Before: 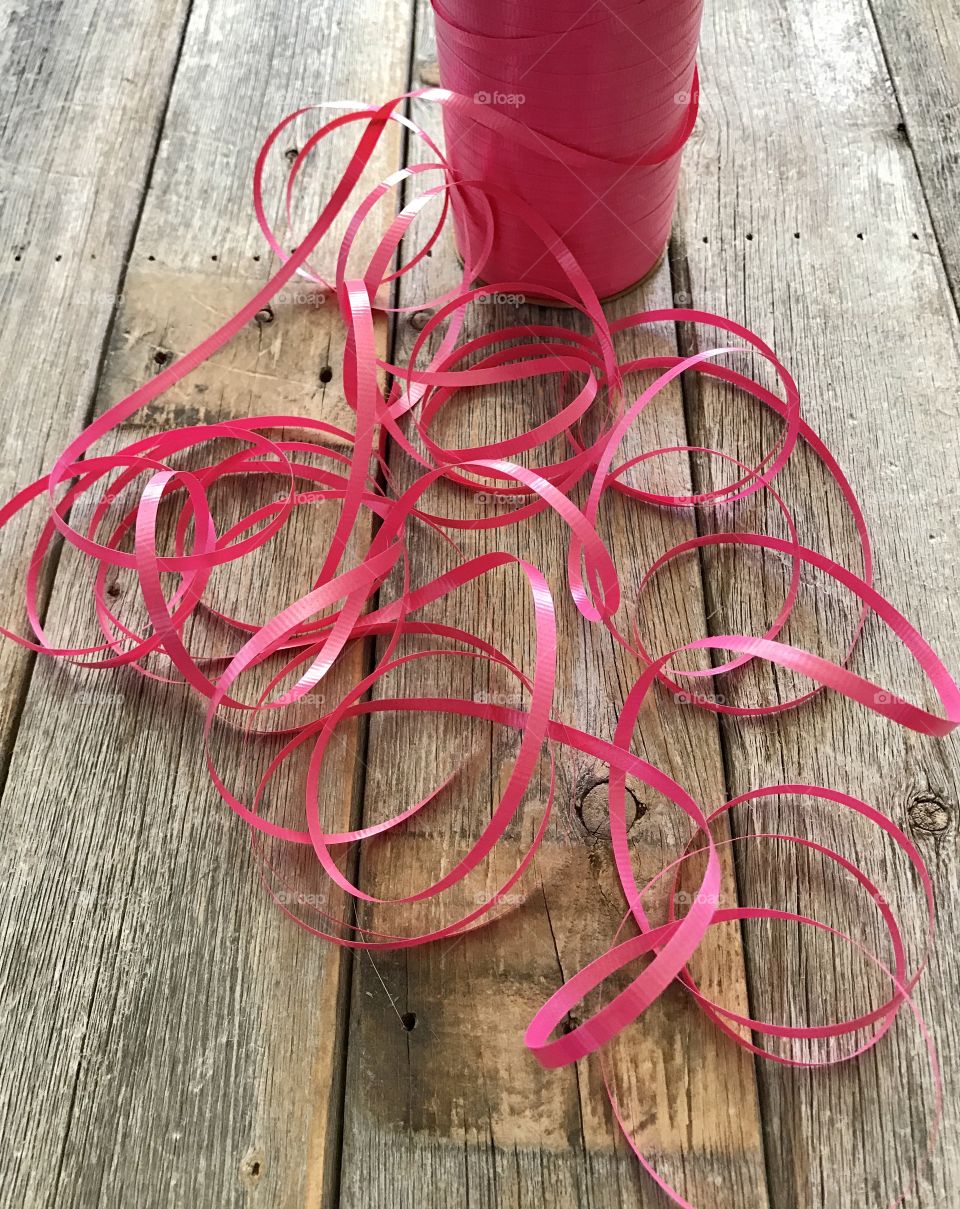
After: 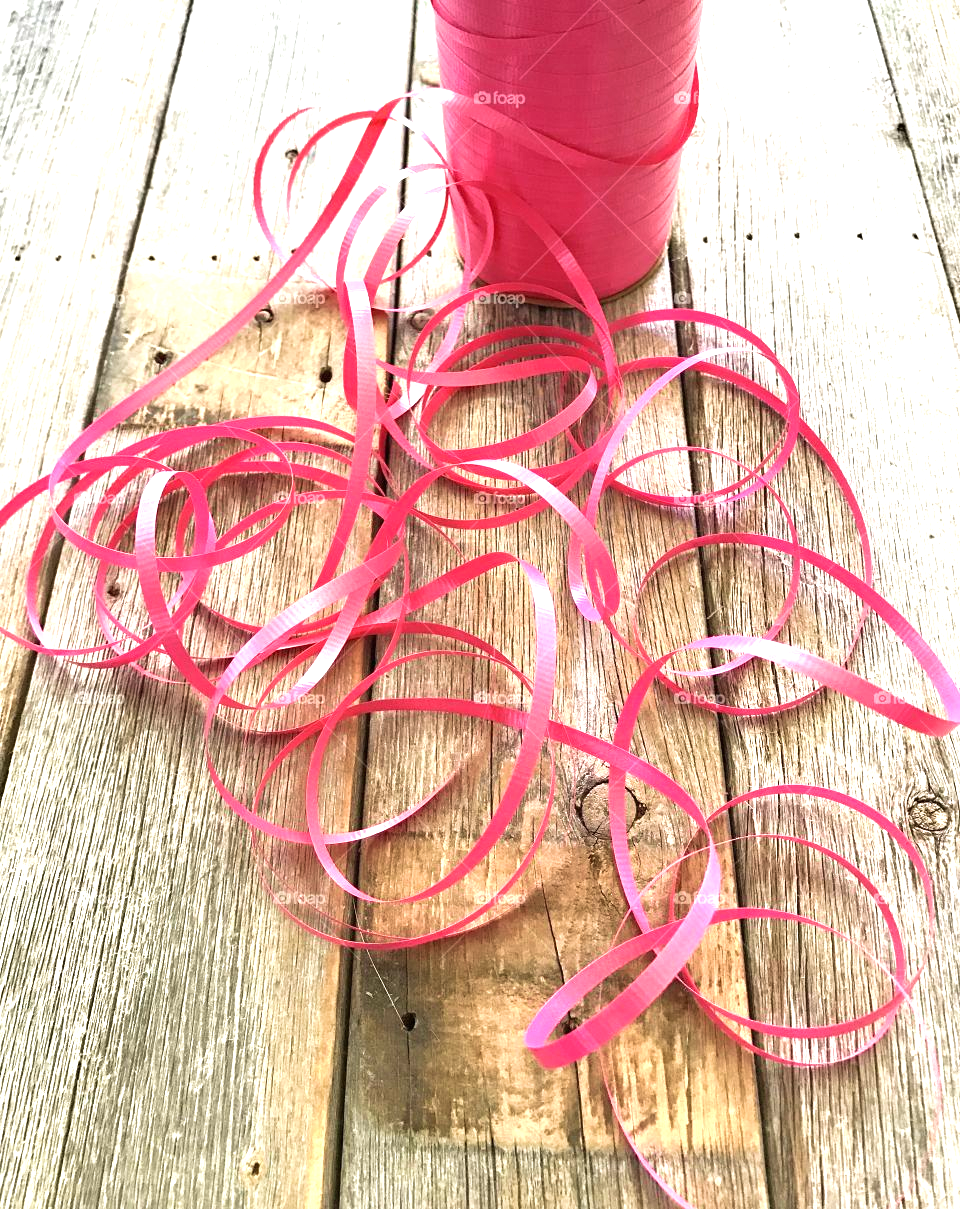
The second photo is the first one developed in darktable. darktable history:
velvia: on, module defaults
exposure: black level correction 0, exposure 1.199 EV, compensate highlight preservation false
